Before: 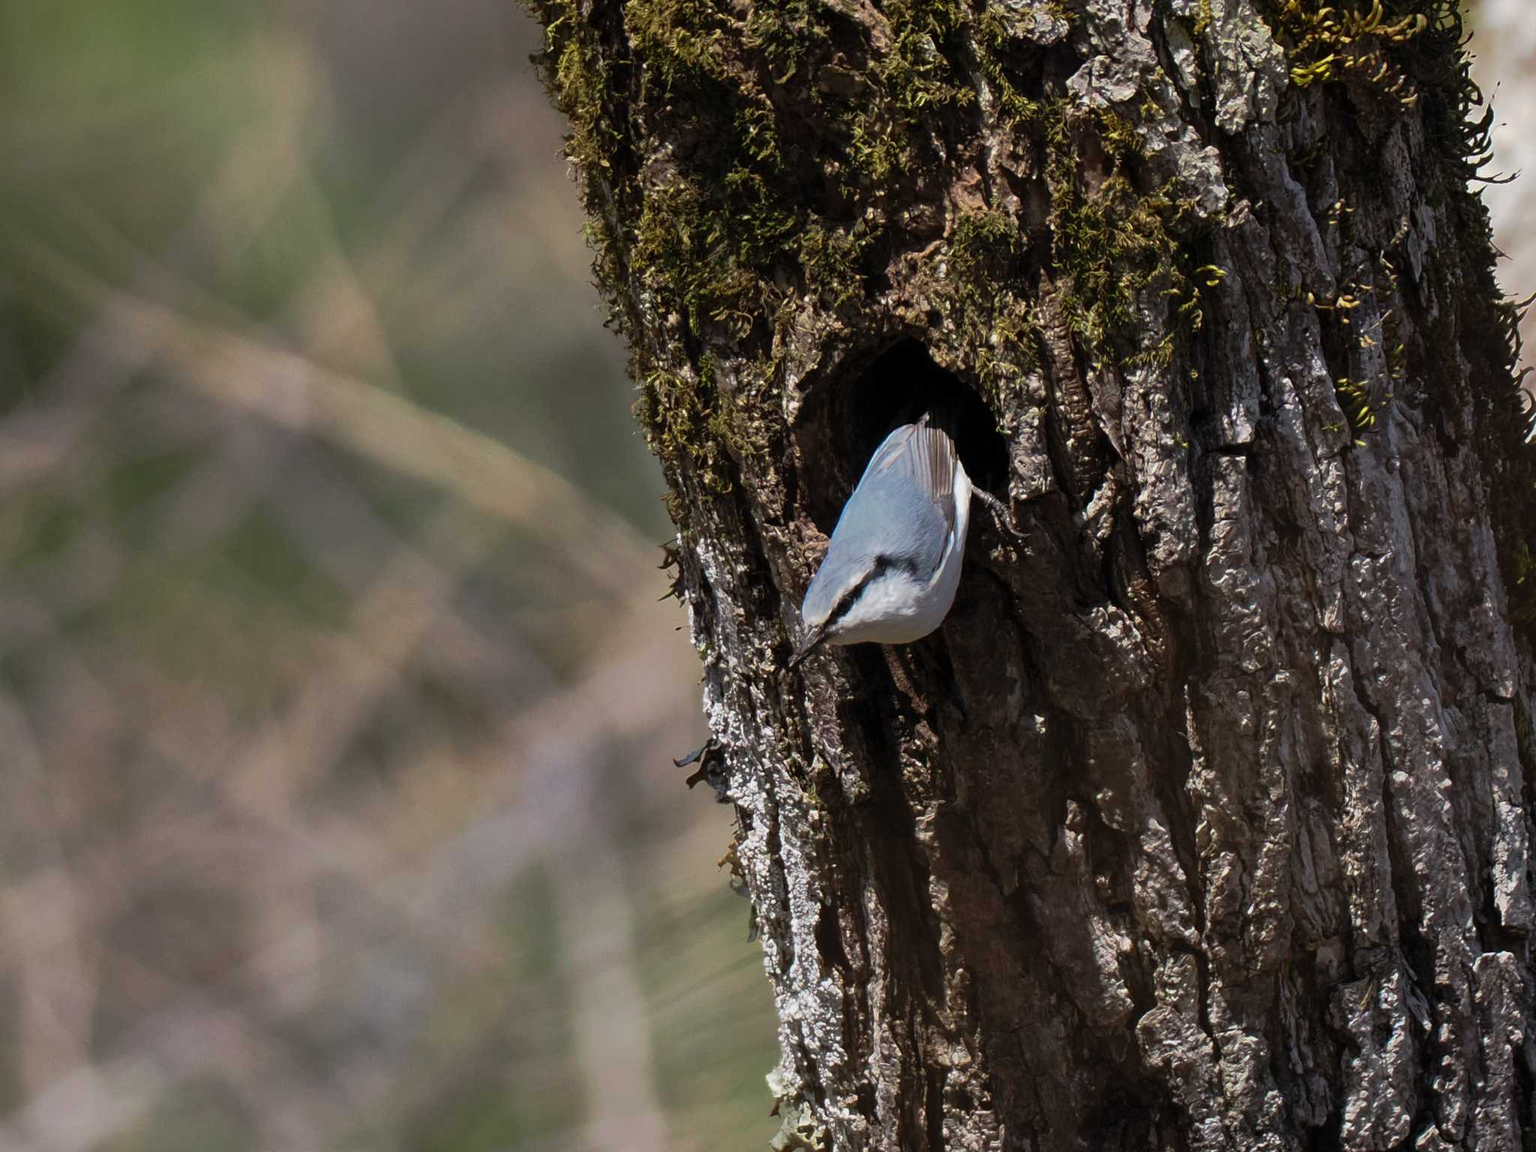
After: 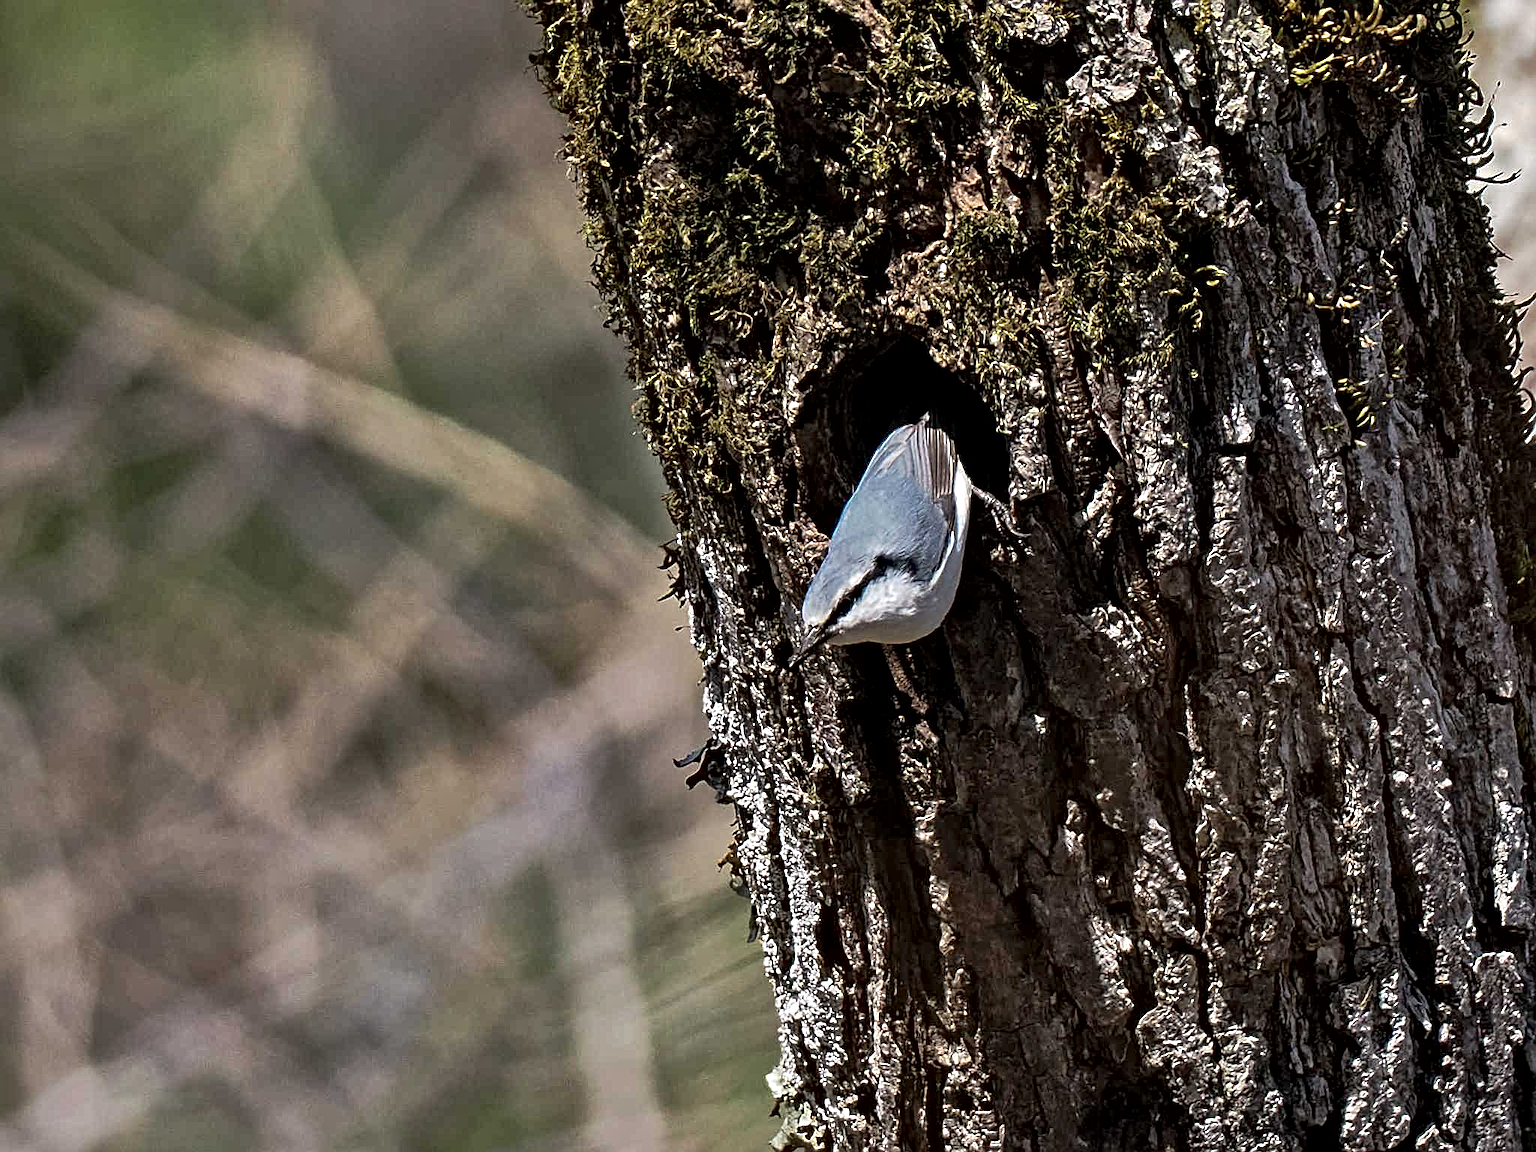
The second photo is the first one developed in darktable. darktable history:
sharpen: on, module defaults
white balance: red 1, blue 1
local contrast: mode bilateral grid, contrast 20, coarseness 50, detail 141%, midtone range 0.2
contrast equalizer: octaves 7, y [[0.5, 0.542, 0.583, 0.625, 0.667, 0.708], [0.5 ×6], [0.5 ×6], [0 ×6], [0 ×6]]
